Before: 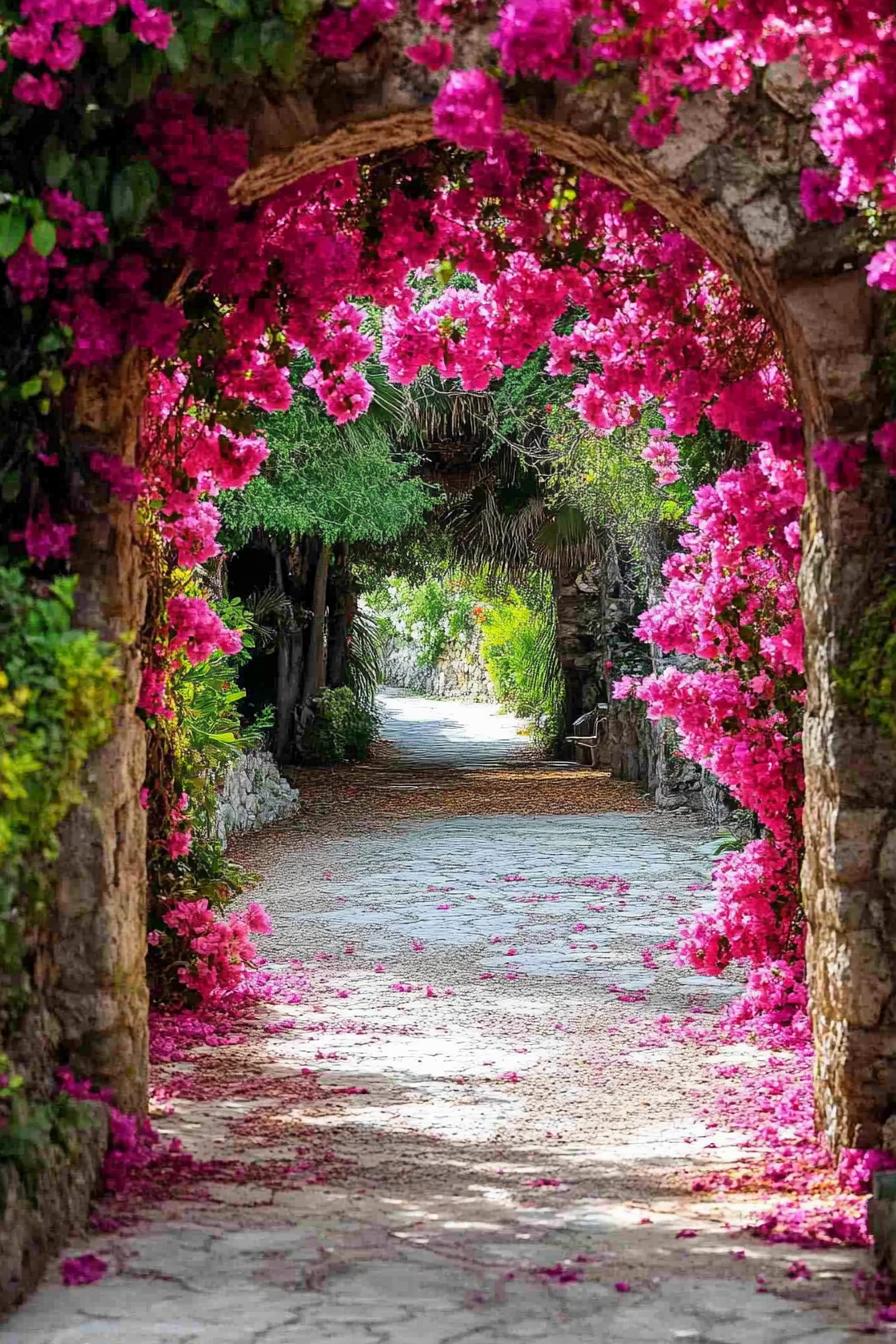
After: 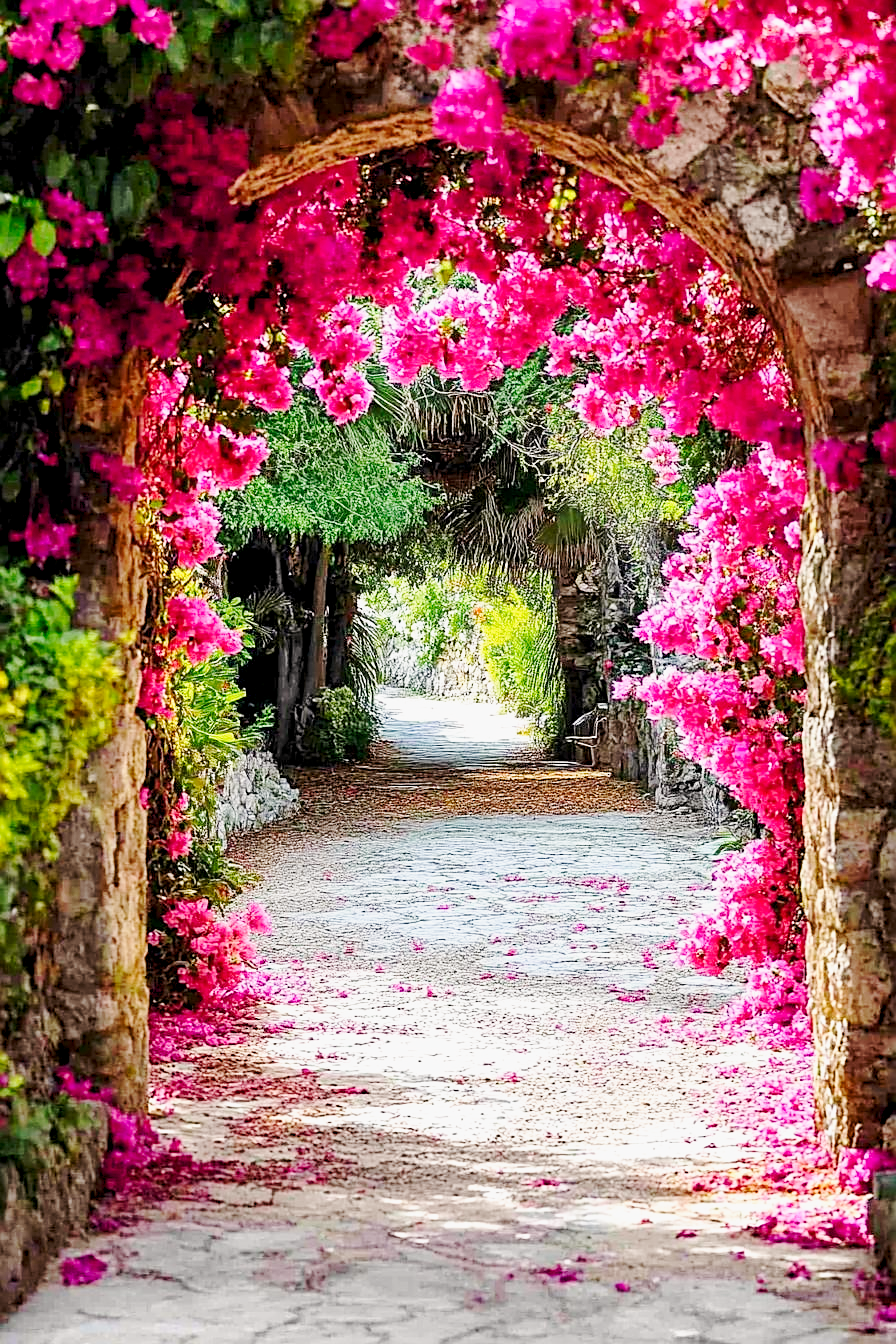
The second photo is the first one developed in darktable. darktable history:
base curve: curves: ch0 [(0, 0) (0.025, 0.046) (0.112, 0.277) (0.467, 0.74) (0.814, 0.929) (1, 0.942)], preserve colors none
sharpen: on, module defaults
color balance rgb: shadows lift › chroma 1.039%, shadows lift › hue 28.3°, highlights gain › chroma 1.093%, highlights gain › hue 60.2°, global offset › luminance -0.26%, linear chroma grading › global chroma 8.263%, perceptual saturation grading › global saturation 0.269%, global vibrance 3.016%
